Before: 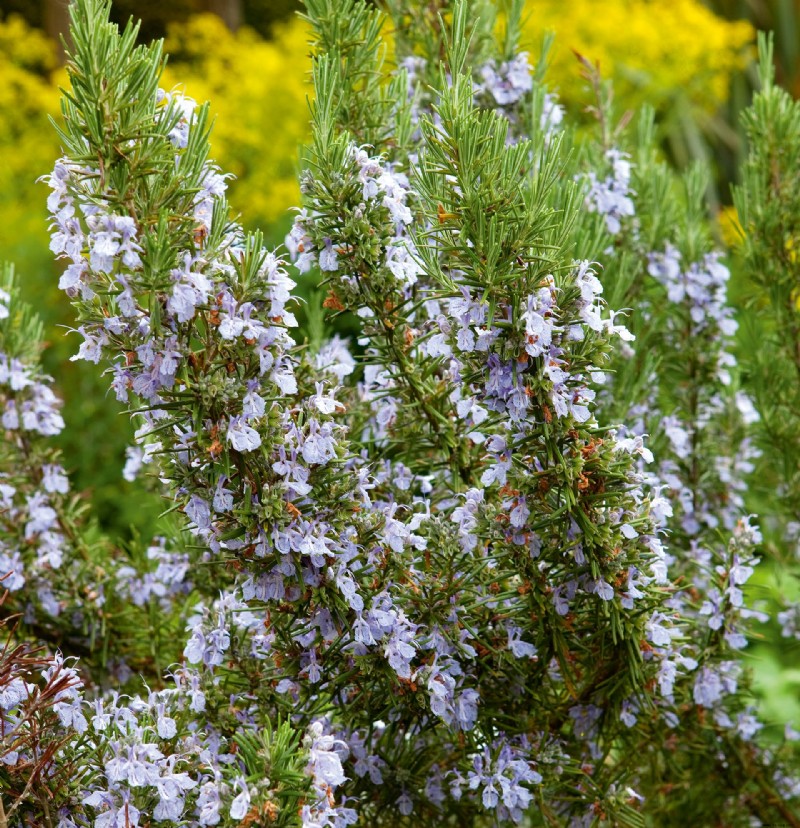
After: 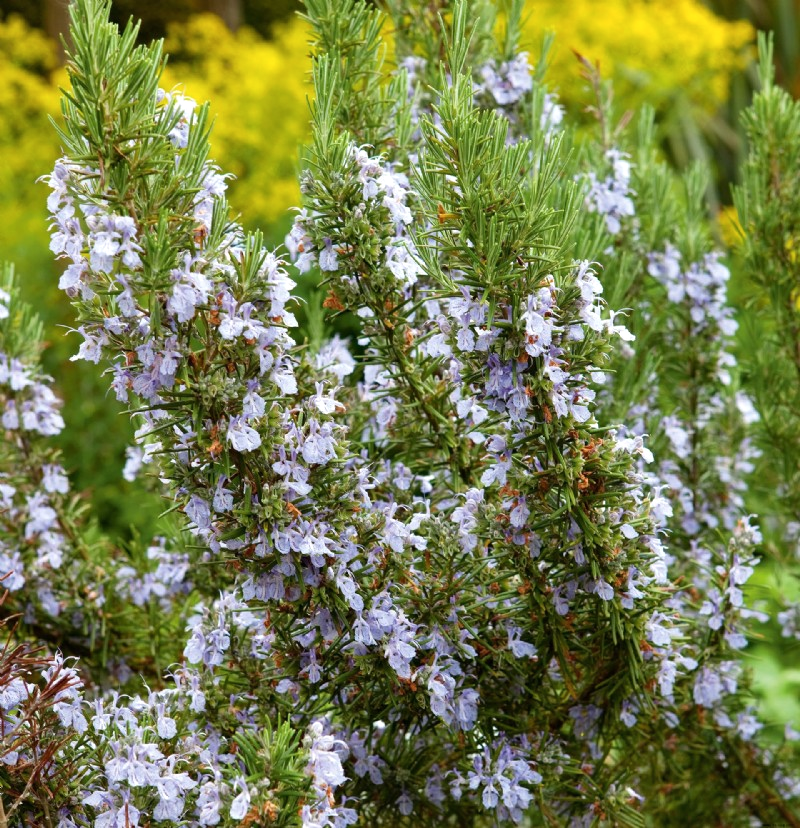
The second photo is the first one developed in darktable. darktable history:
shadows and highlights: radius 173.14, shadows 27.41, white point adjustment 2.95, highlights -67.93, soften with gaussian
